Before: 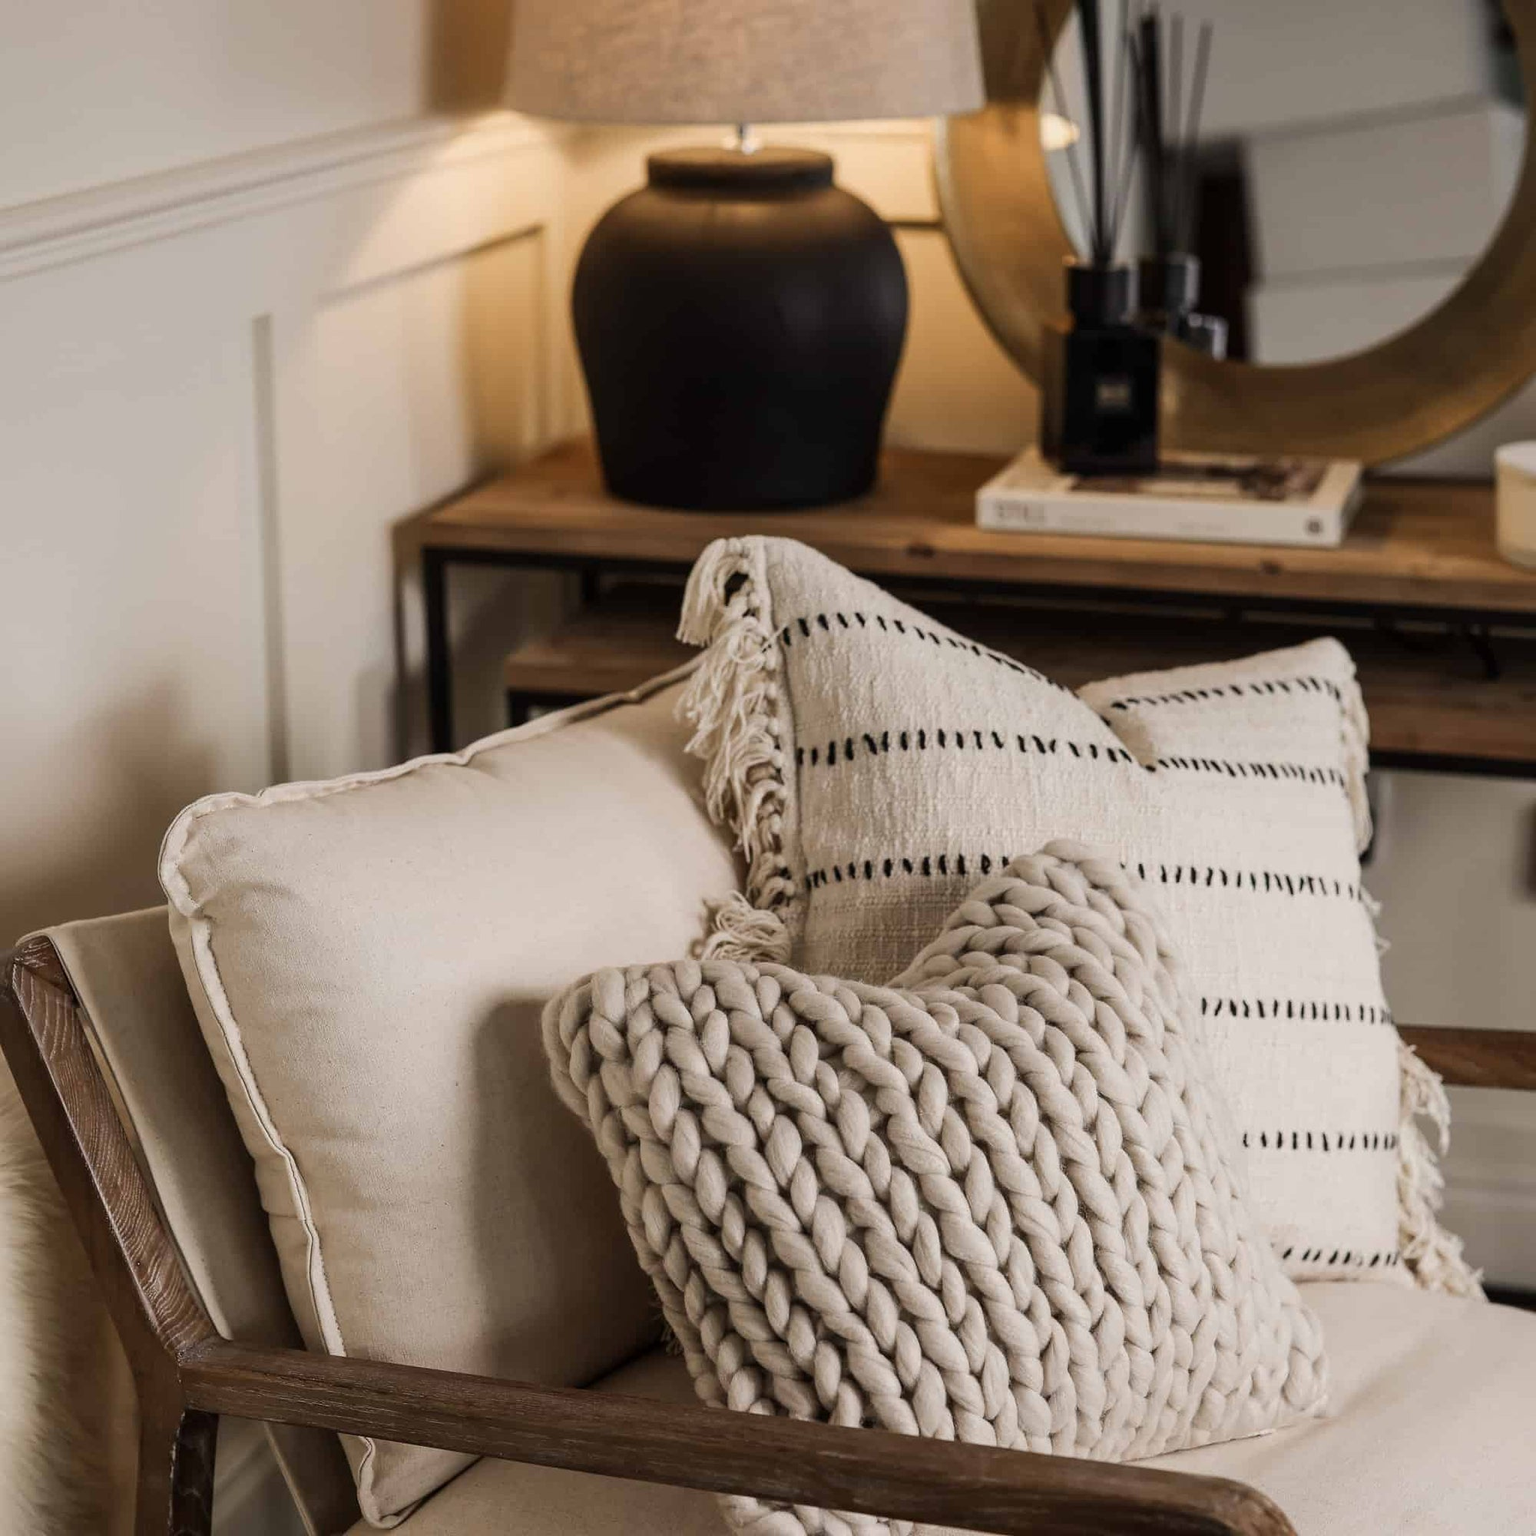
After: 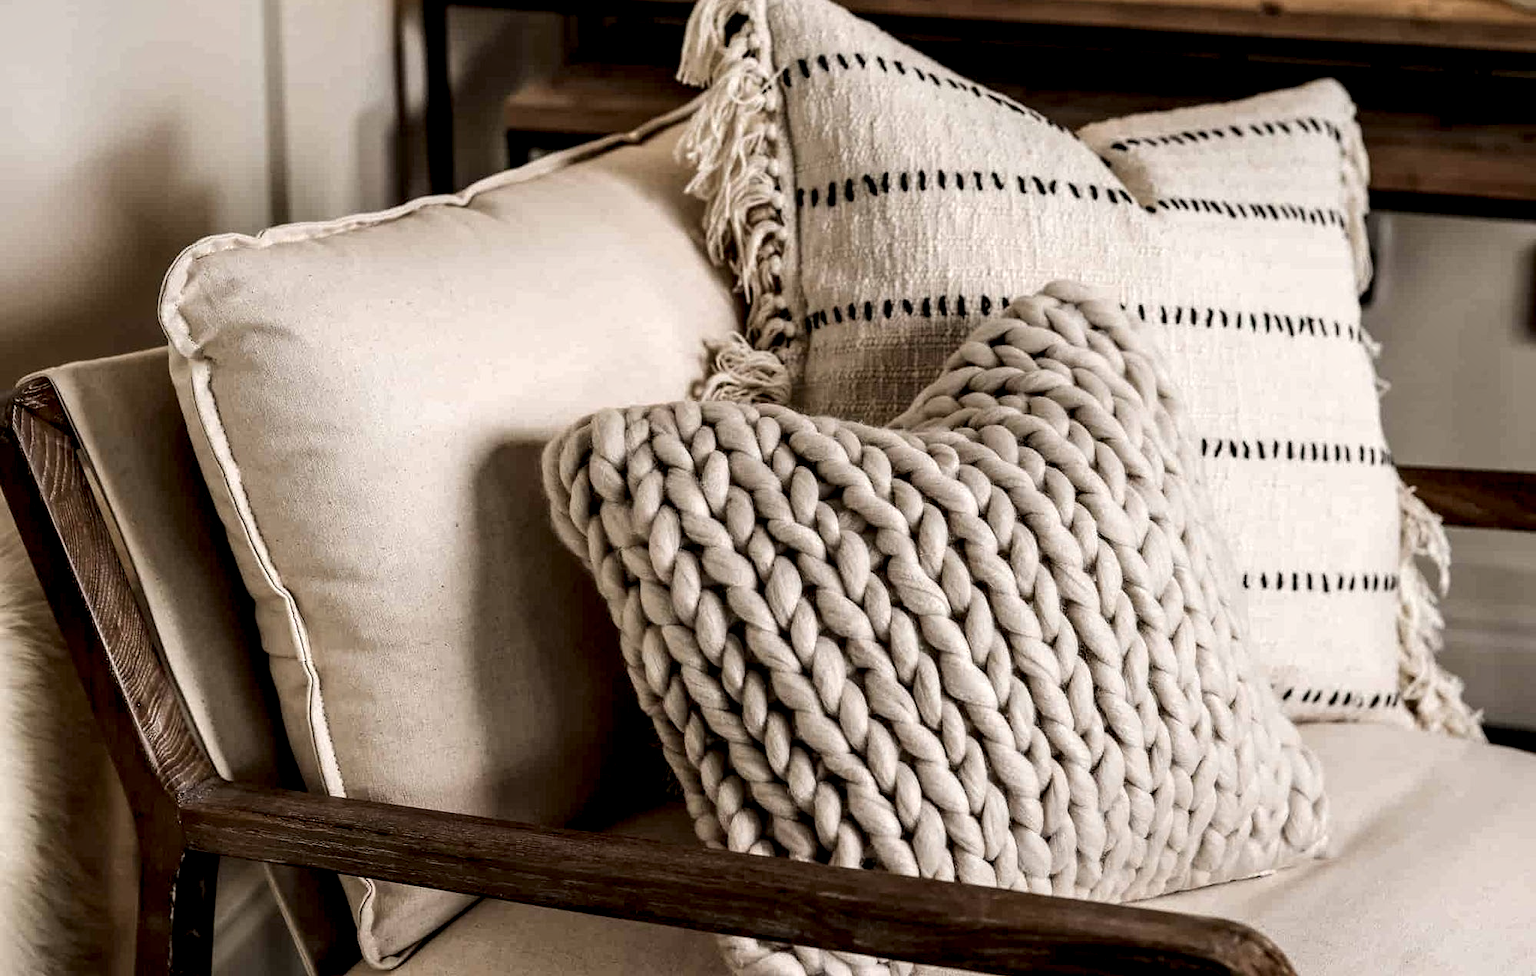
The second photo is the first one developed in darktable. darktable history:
crop and rotate: top 36.435%
local contrast: highlights 80%, shadows 57%, detail 175%, midtone range 0.602
